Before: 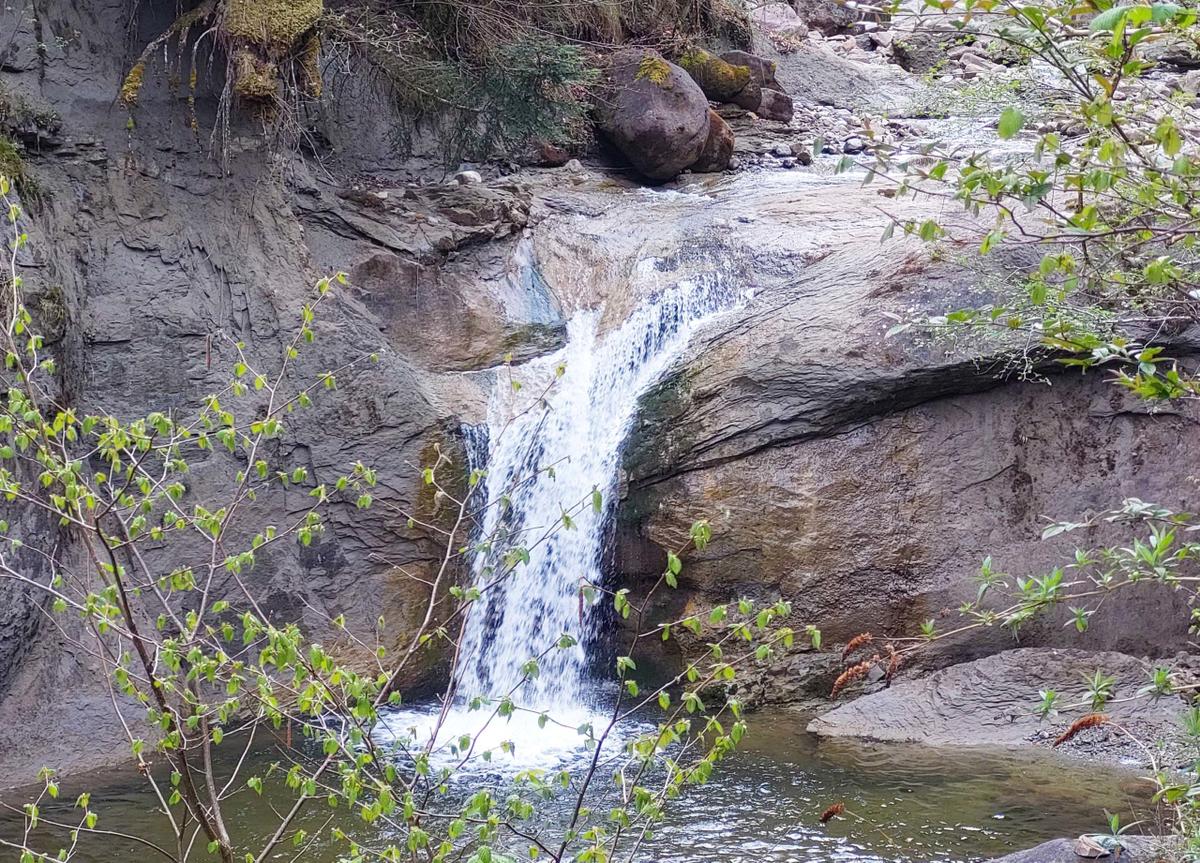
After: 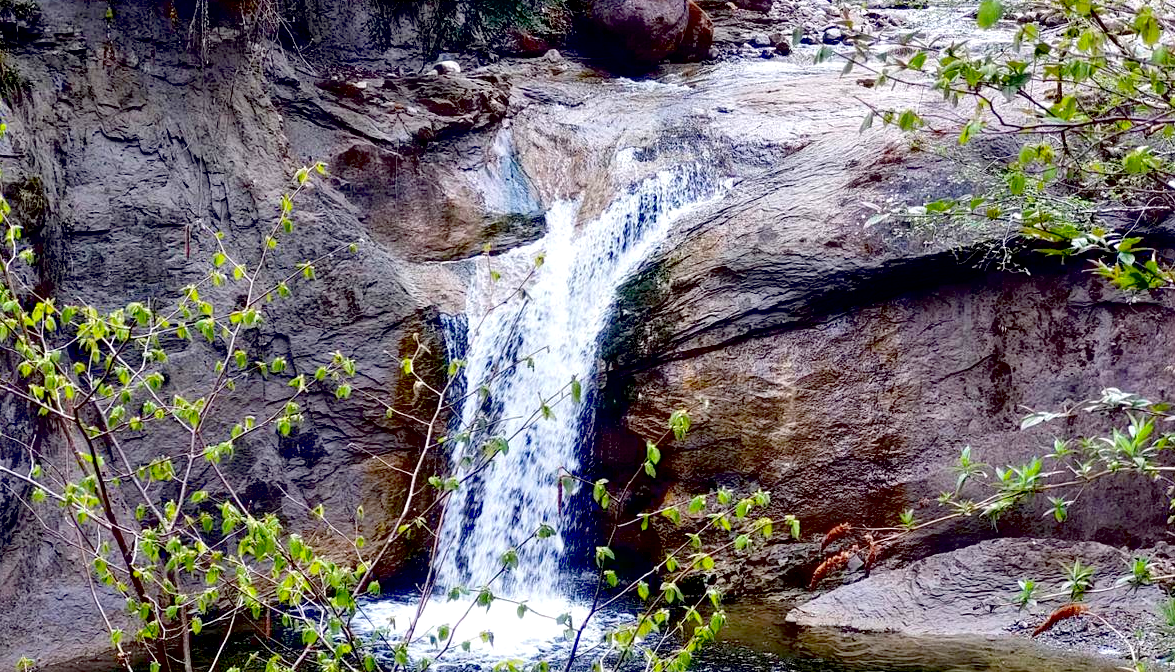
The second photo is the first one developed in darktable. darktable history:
contrast brightness saturation: contrast 0.04, saturation 0.16
crop and rotate: left 1.814%, top 12.818%, right 0.25%, bottom 9.225%
contrast equalizer: y [[0.536, 0.565, 0.581, 0.516, 0.52, 0.491], [0.5 ×6], [0.5 ×6], [0 ×6], [0 ×6]]
exposure: black level correction 0.056, exposure -0.039 EV, compensate highlight preservation false
local contrast: highlights 100%, shadows 100%, detail 120%, midtone range 0.2
